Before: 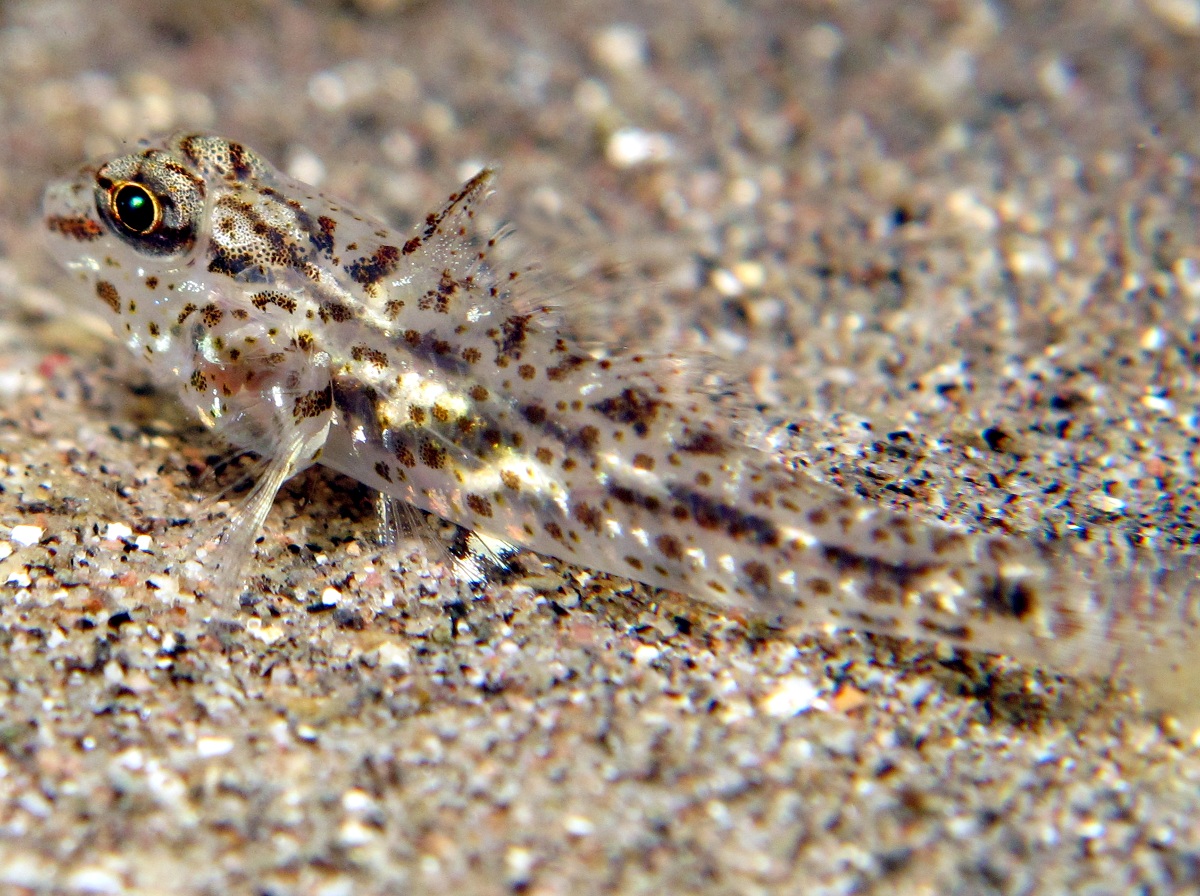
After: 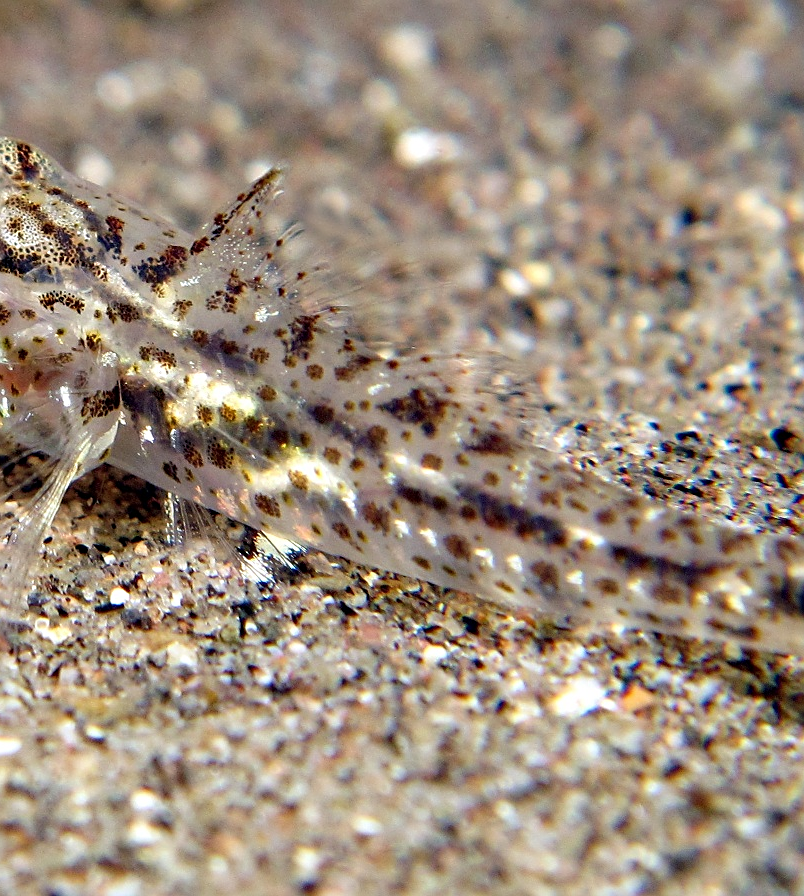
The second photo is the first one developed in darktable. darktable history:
crop and rotate: left 17.747%, right 15.217%
sharpen: on, module defaults
